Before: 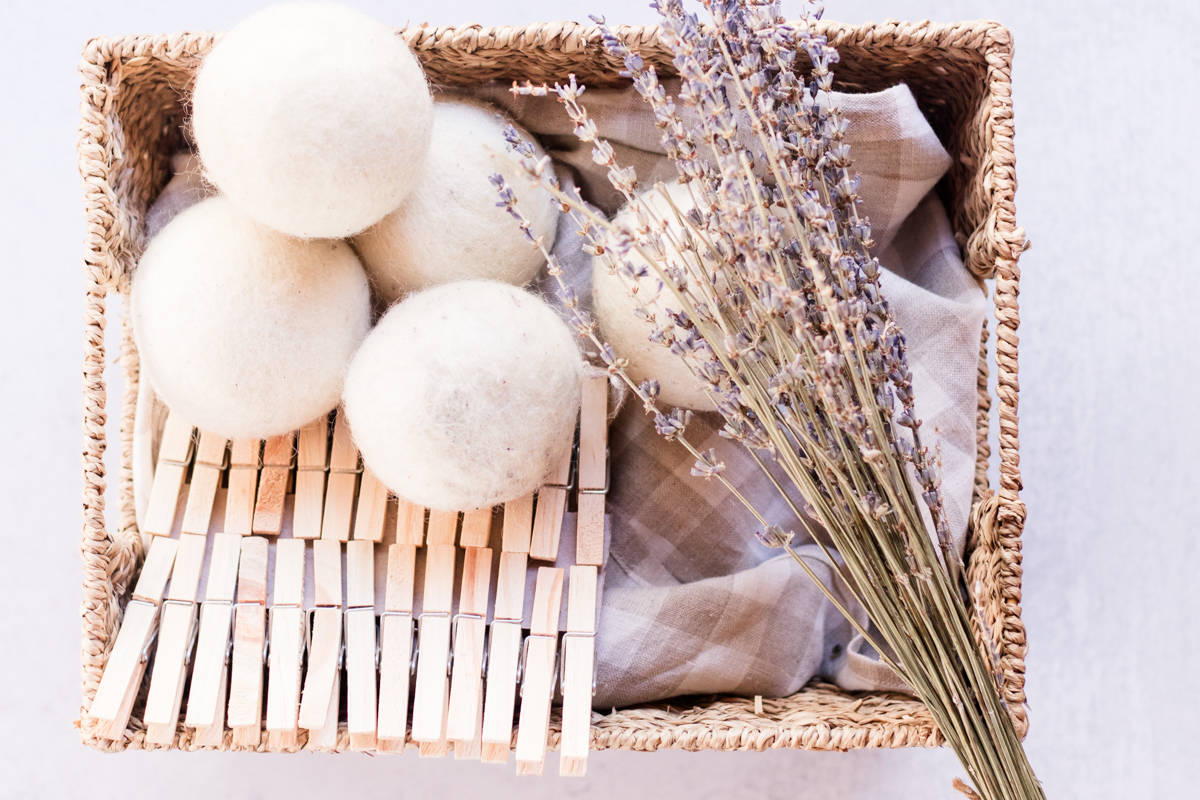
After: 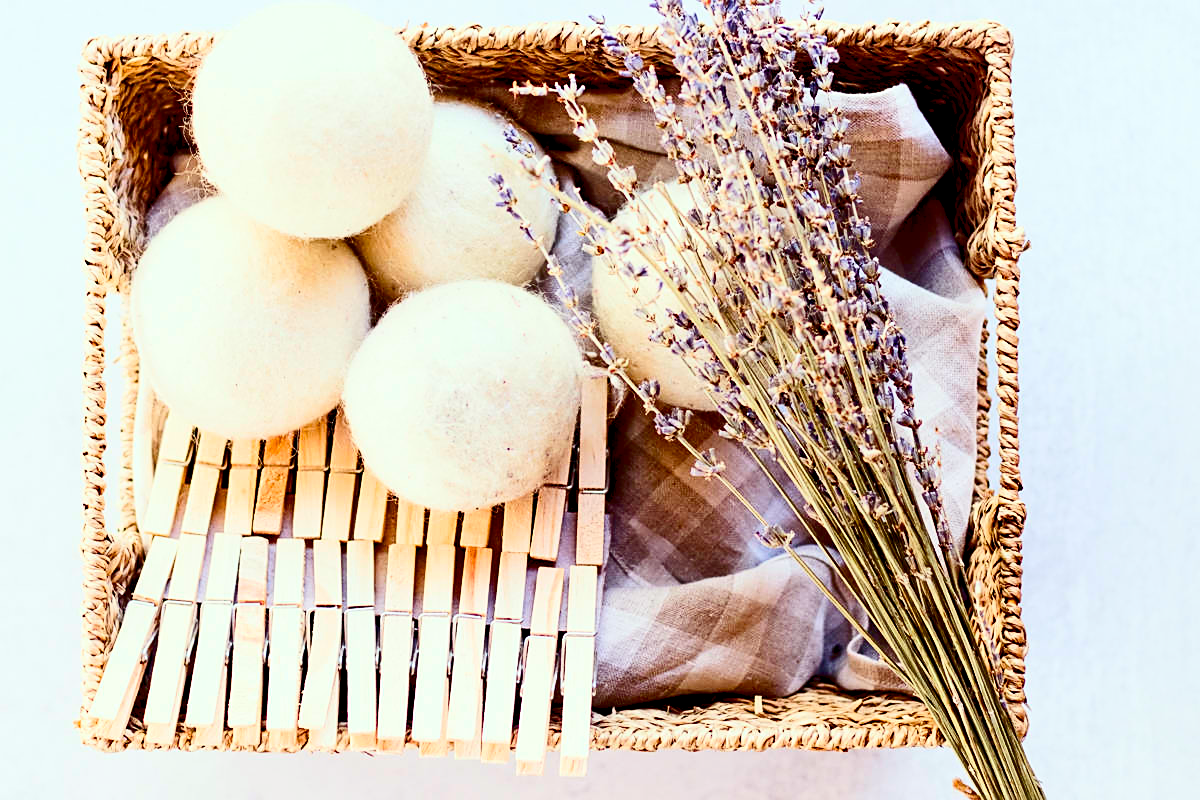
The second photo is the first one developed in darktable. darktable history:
color balance rgb: global offset › luminance -0.864%, perceptual saturation grading › global saturation 37.184%, perceptual saturation grading › shadows 34.605%, global vibrance 9.603%
sharpen: on, module defaults
contrast brightness saturation: contrast 0.315, brightness -0.084, saturation 0.166
color correction: highlights a* -7.85, highlights b* 3.28
